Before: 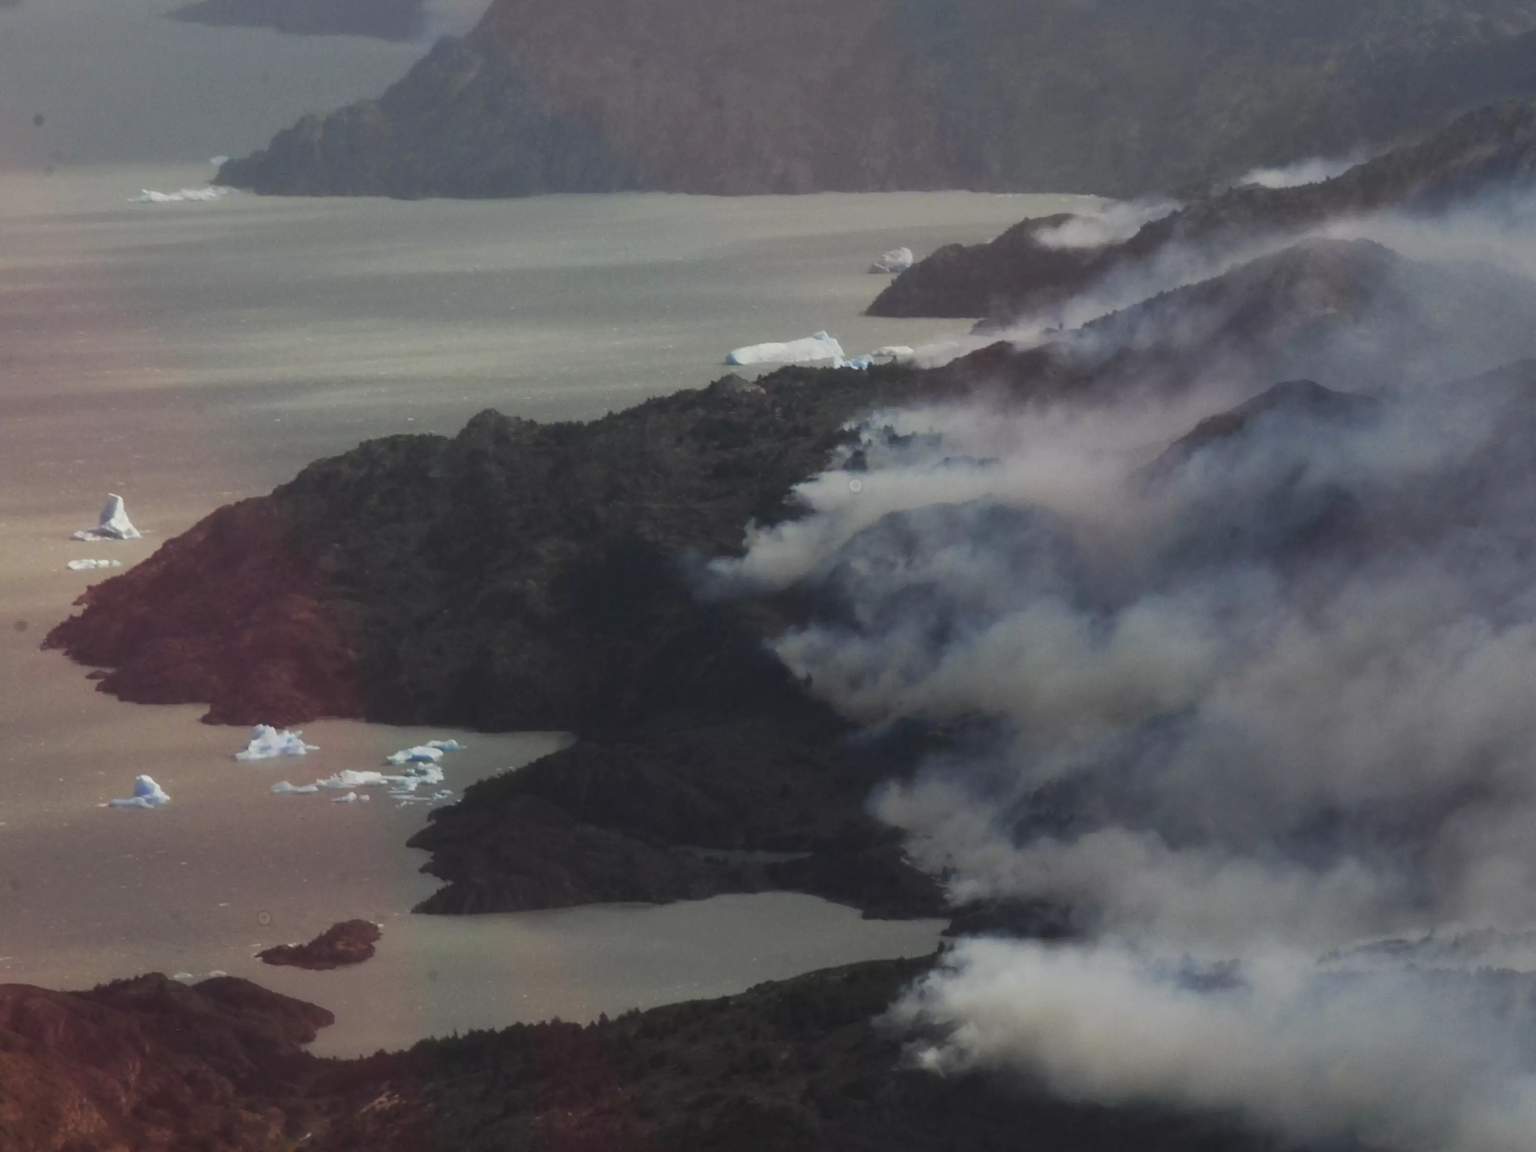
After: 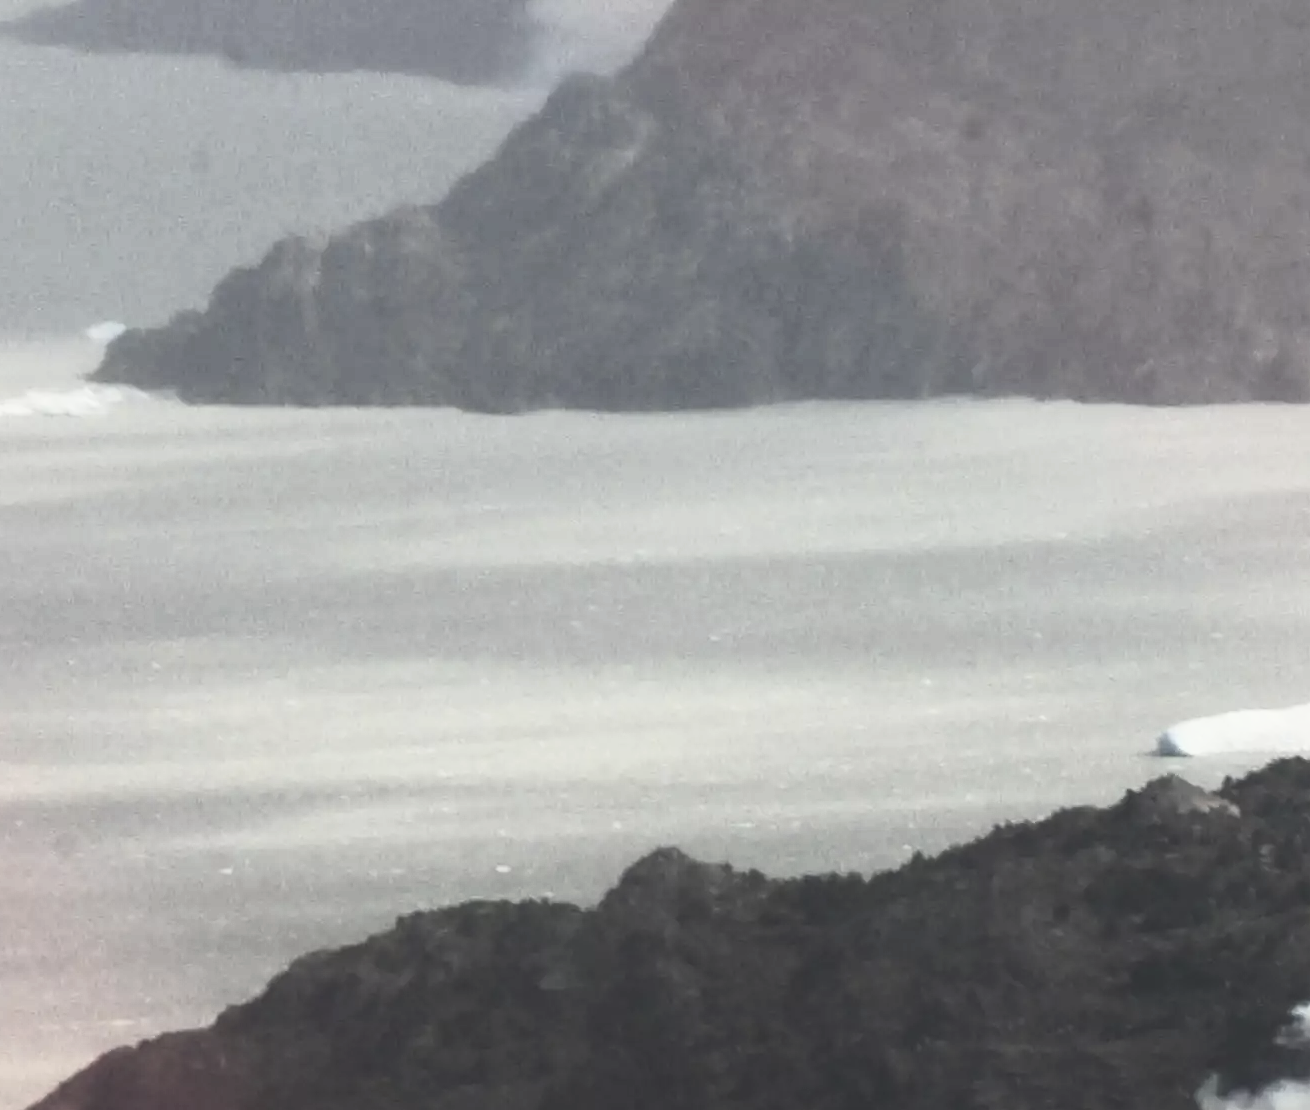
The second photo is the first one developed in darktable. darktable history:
crop and rotate: left 10.959%, top 0.067%, right 47.946%, bottom 53.505%
contrast brightness saturation: contrast 0.567, brightness 0.578, saturation -0.338
